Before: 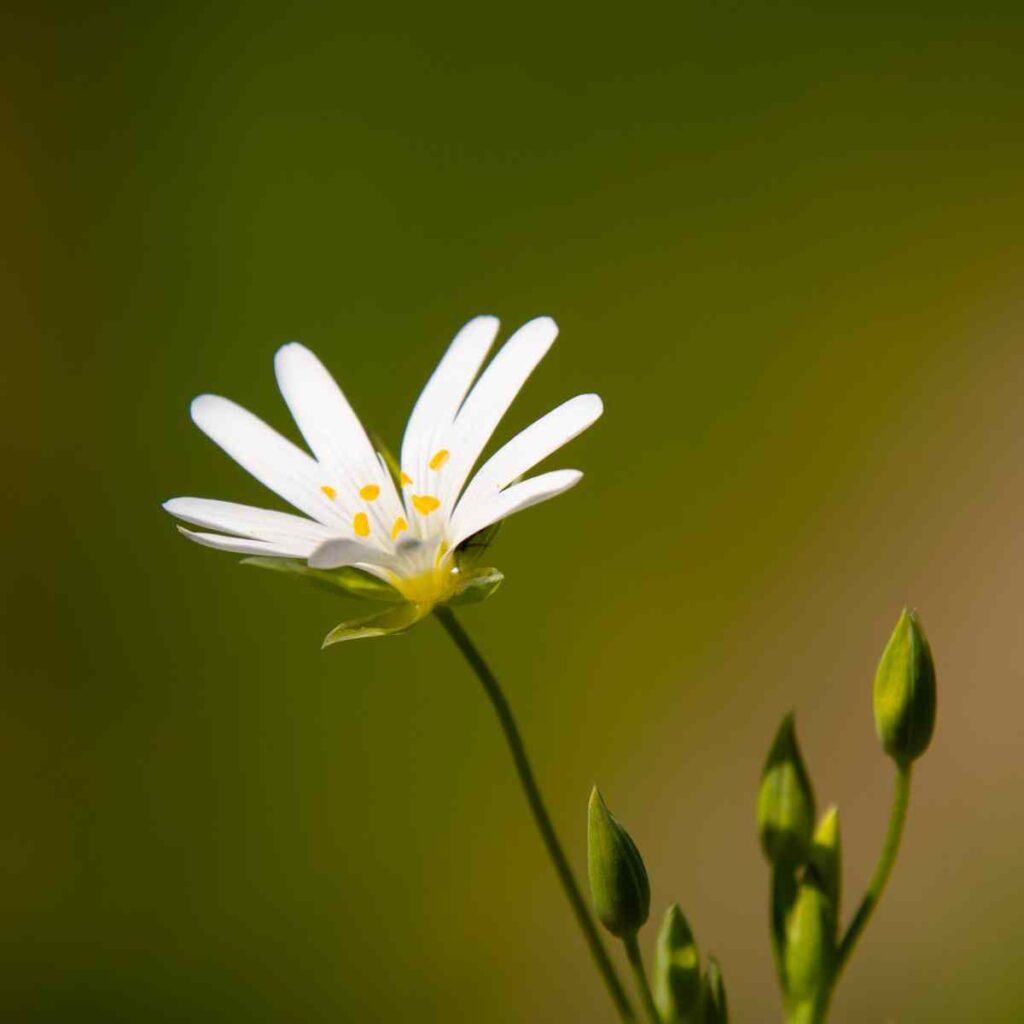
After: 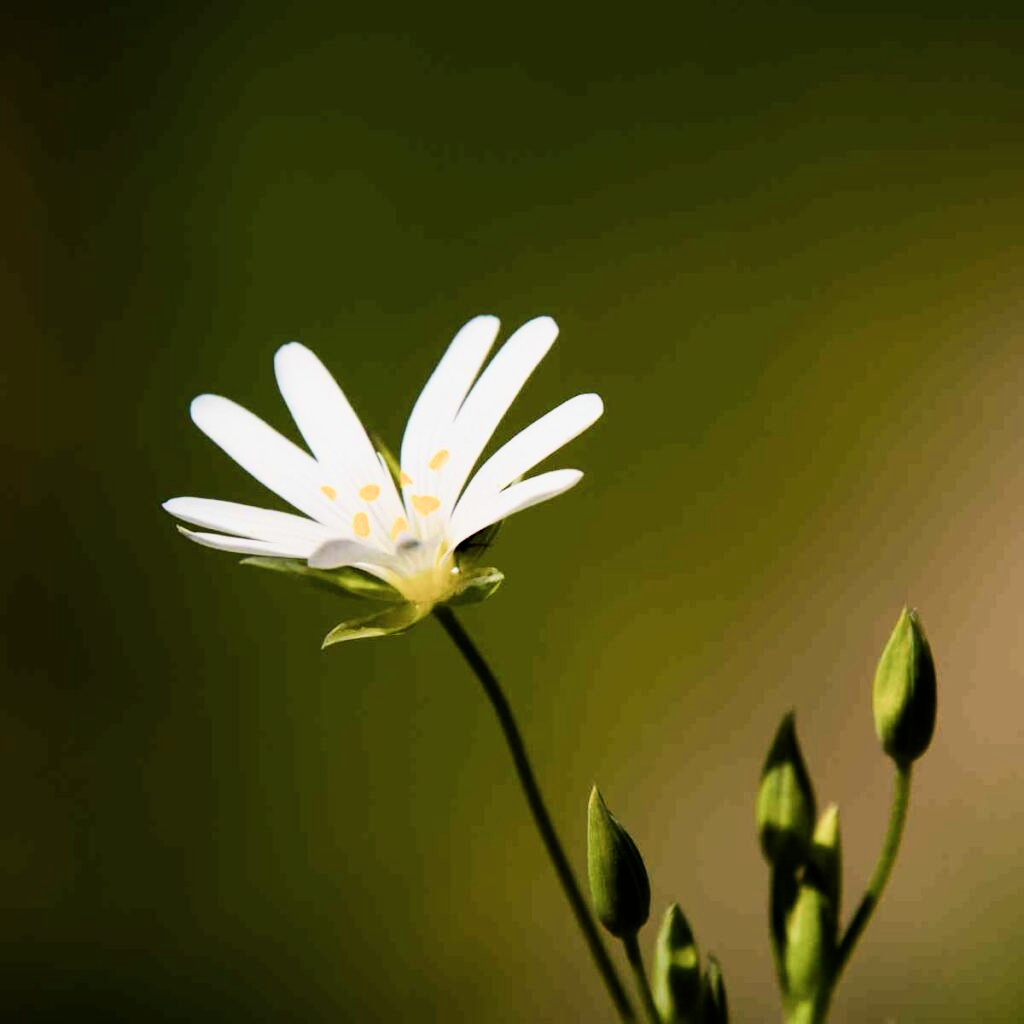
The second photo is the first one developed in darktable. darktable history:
tone equalizer: -8 EV -0.778 EV, -7 EV -0.714 EV, -6 EV -0.584 EV, -5 EV -0.383 EV, -3 EV 0.4 EV, -2 EV 0.6 EV, -1 EV 0.69 EV, +0 EV 0.739 EV, edges refinement/feathering 500, mask exposure compensation -1.57 EV, preserve details no
filmic rgb: black relative exposure -16 EV, white relative exposure 5.27 EV, hardness 5.94, contrast 1.244, color science v4 (2020)
